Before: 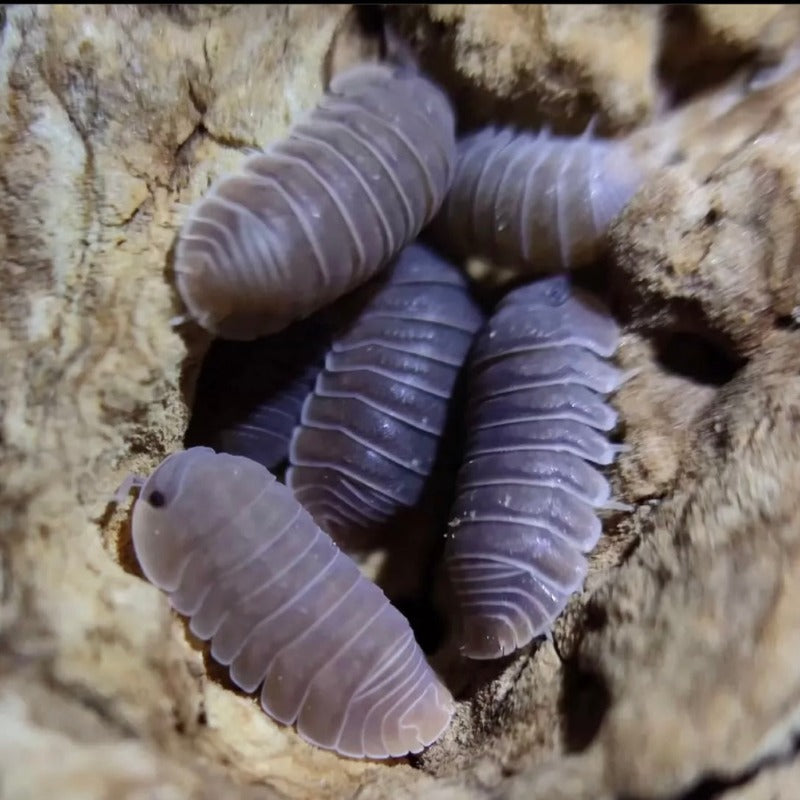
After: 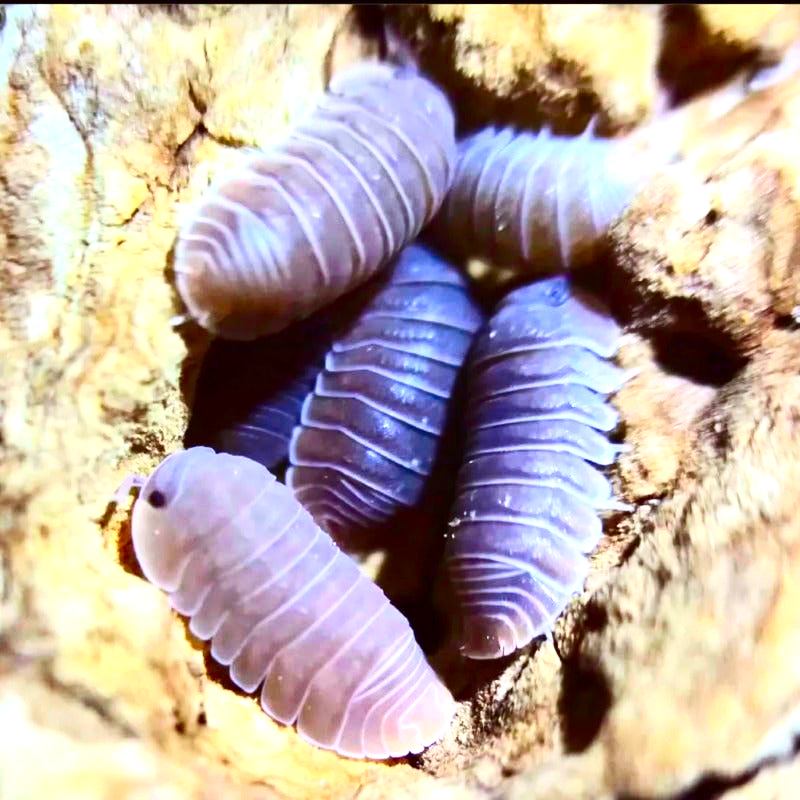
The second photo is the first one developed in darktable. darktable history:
color correction: highlights a* -5, highlights b* -3.77, shadows a* 3.89, shadows b* 4.08
exposure: black level correction 0, exposure 1.385 EV, compensate highlight preservation false
contrast brightness saturation: contrast 0.26, brightness 0.016, saturation 0.874
